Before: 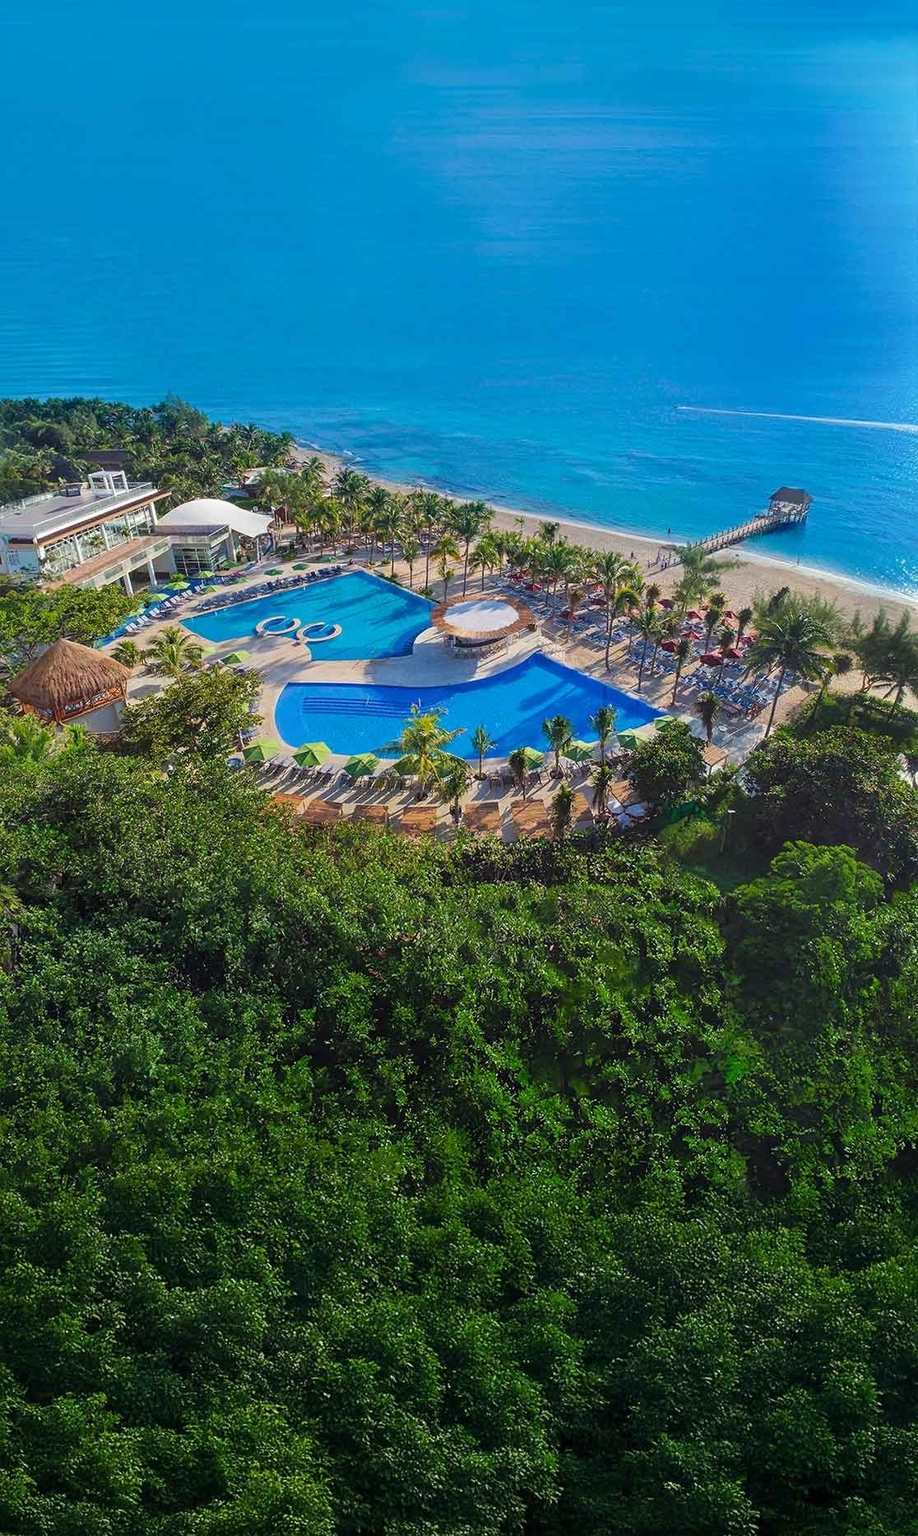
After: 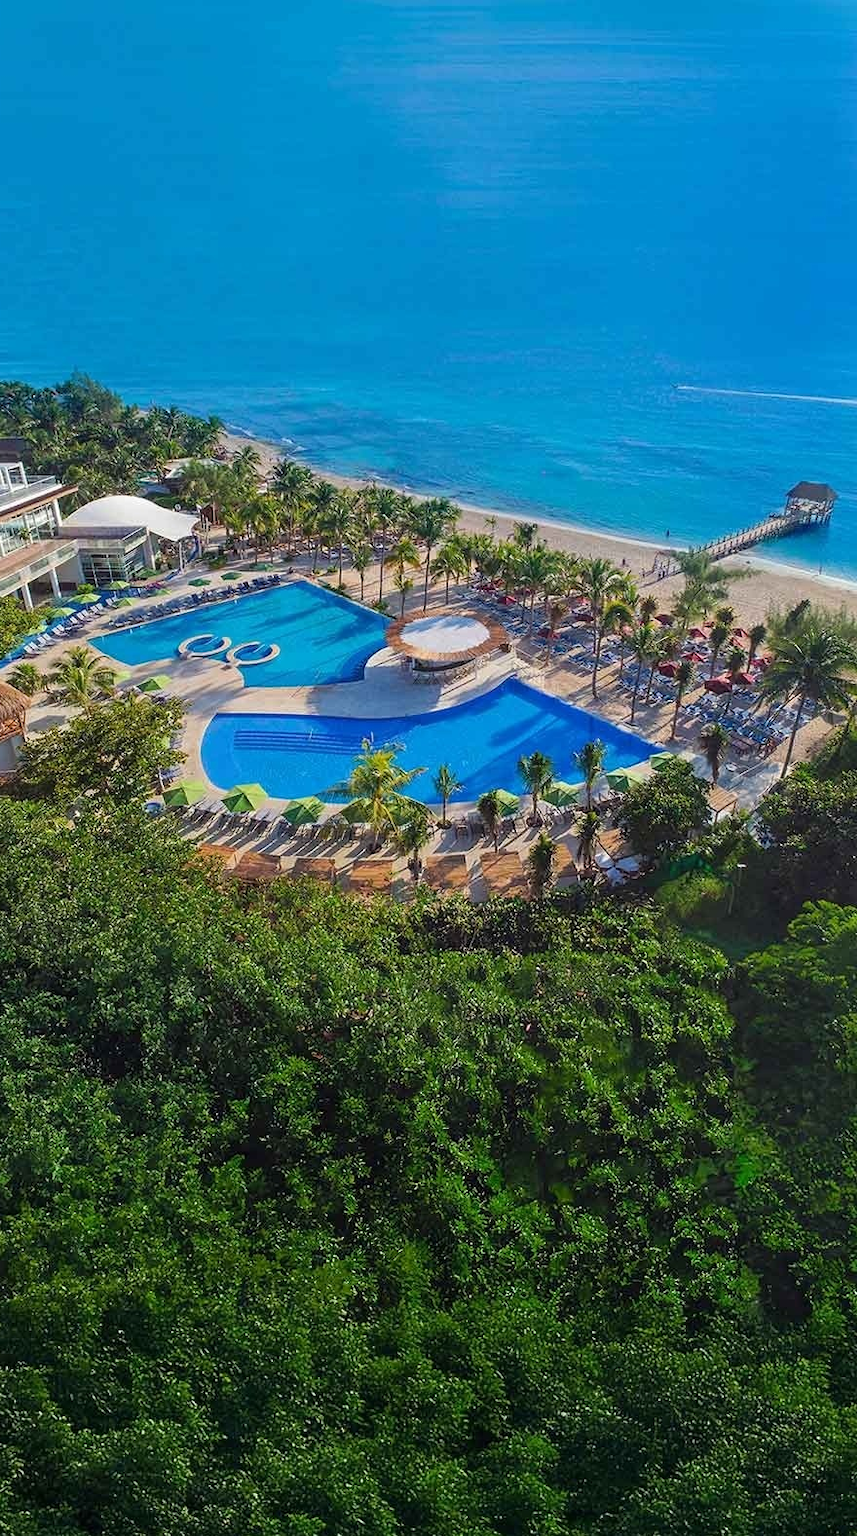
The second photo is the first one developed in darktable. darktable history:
crop: left 11.497%, top 5.273%, right 9.606%, bottom 10.264%
